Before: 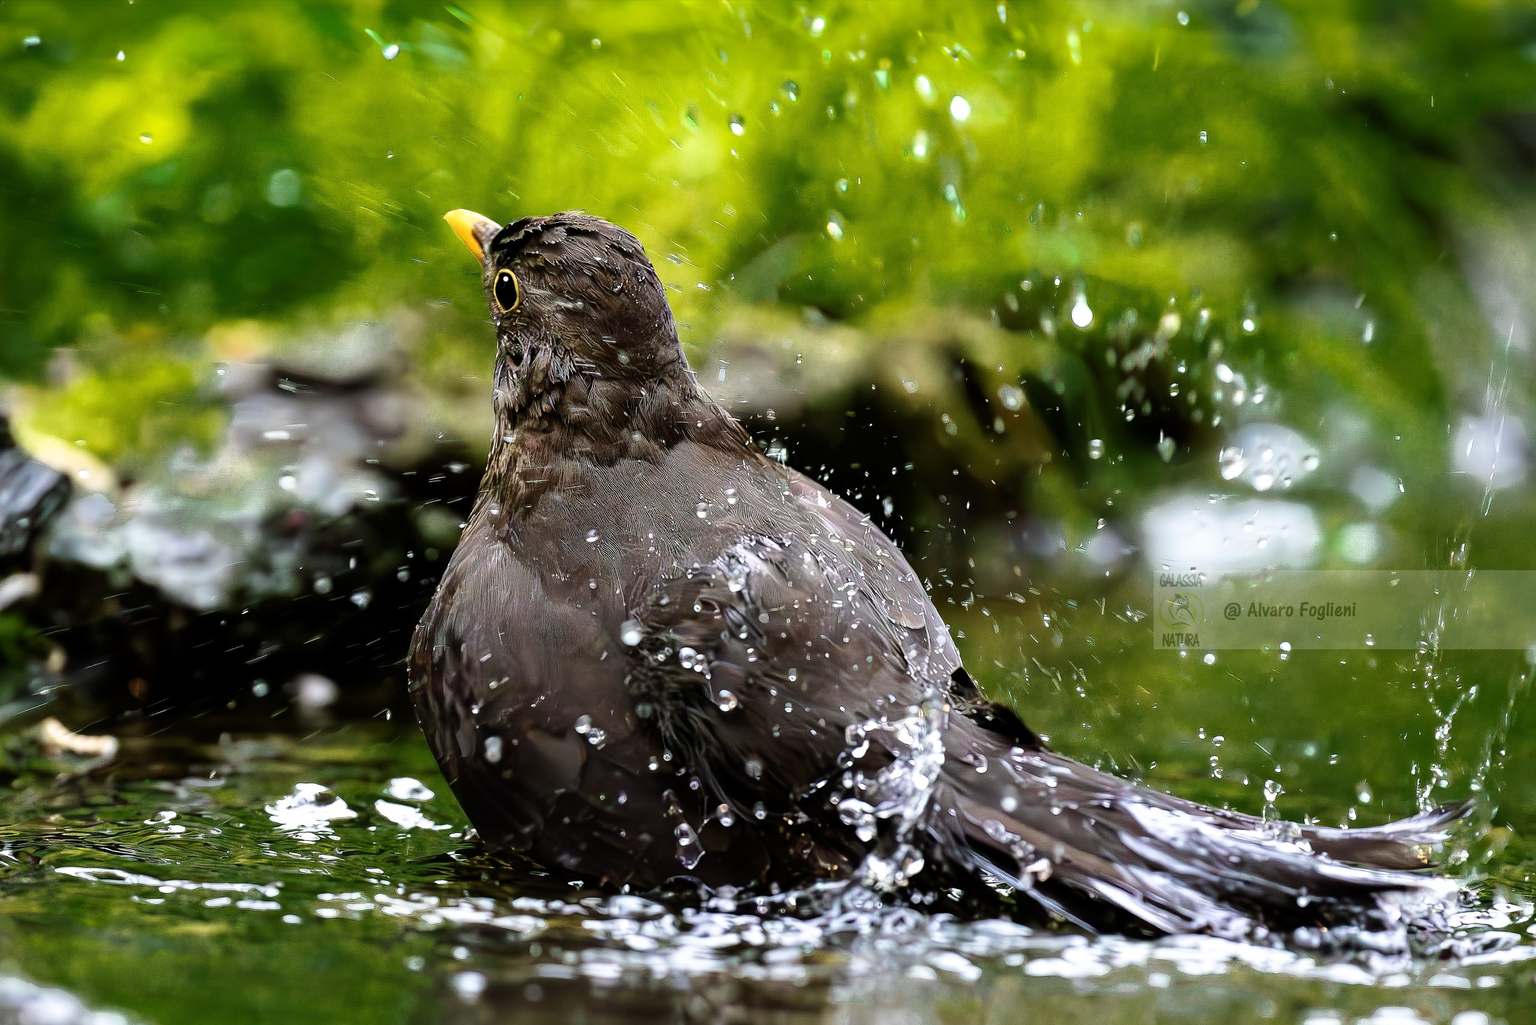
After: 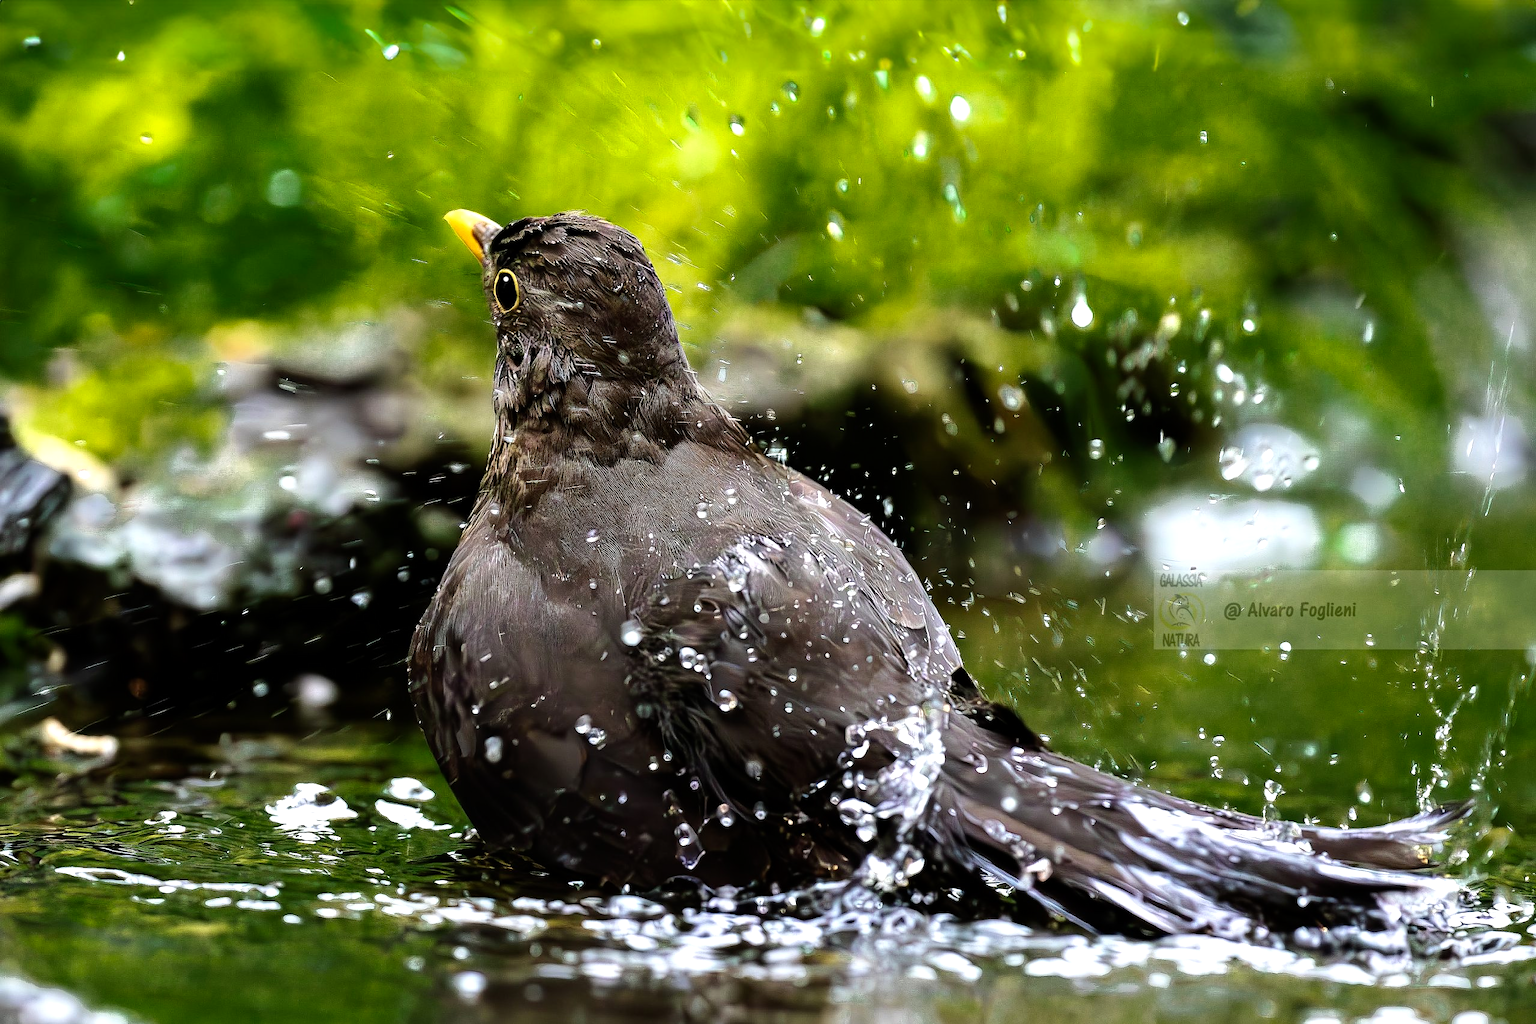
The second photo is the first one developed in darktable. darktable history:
color balance: contrast 10%
levels: levels [0, 0.498, 0.996]
